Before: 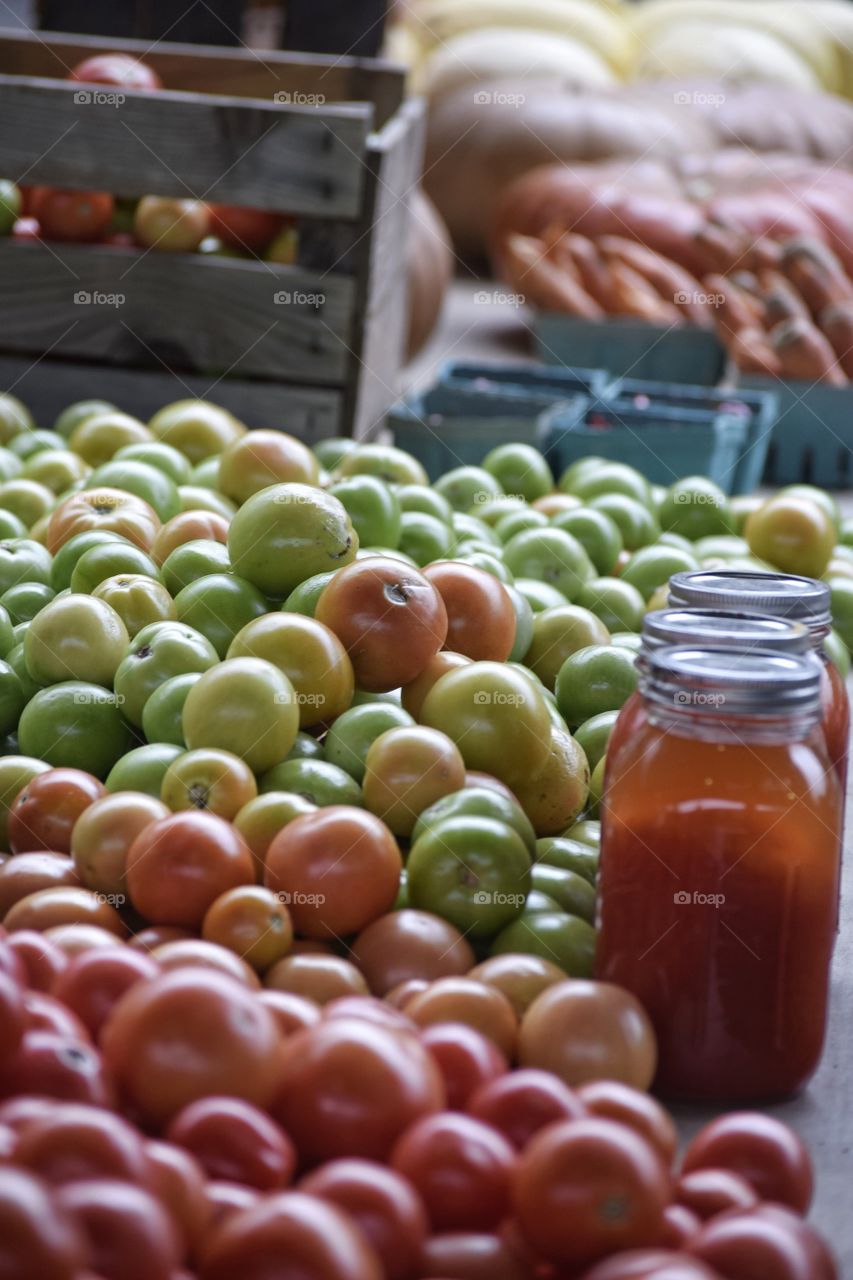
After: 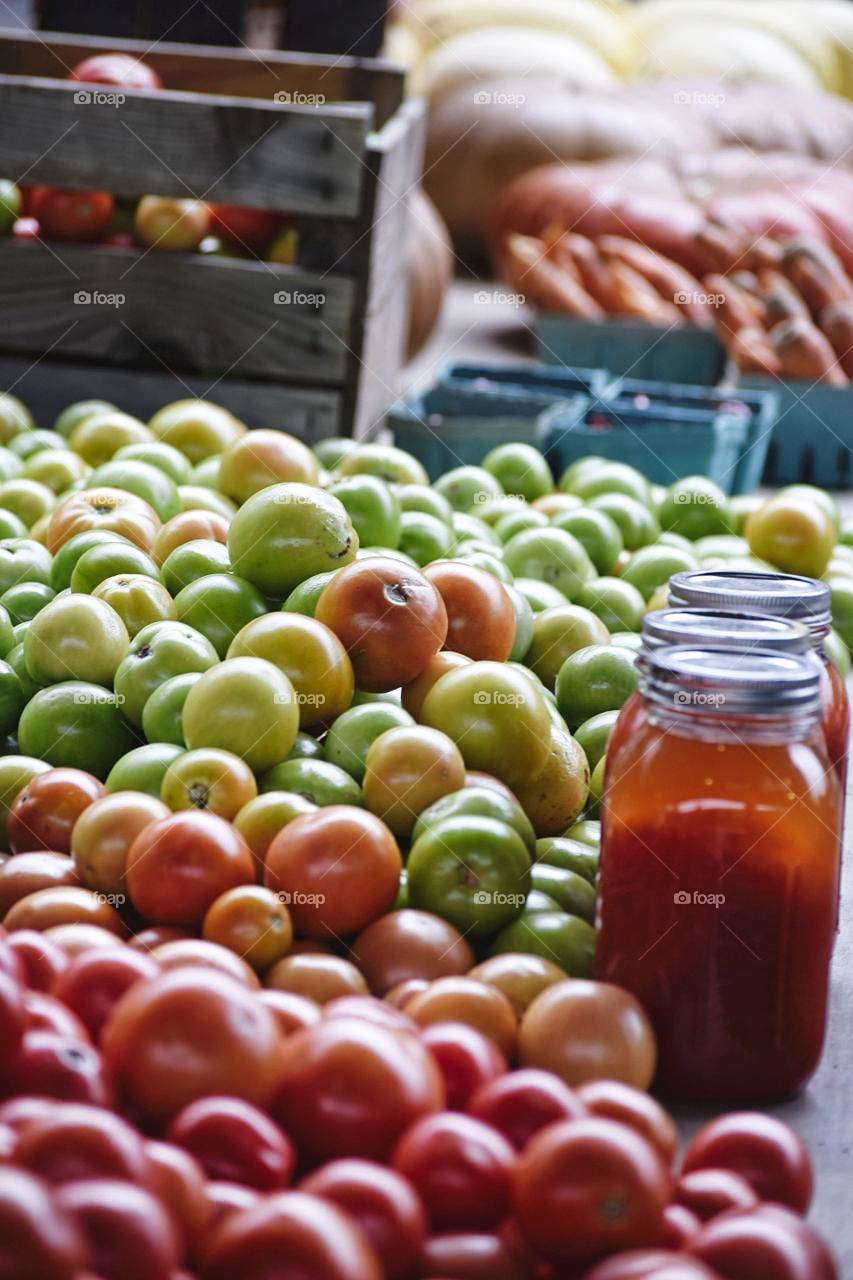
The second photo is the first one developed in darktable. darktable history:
tone curve: curves: ch0 [(0, 0) (0.003, 0.04) (0.011, 0.04) (0.025, 0.043) (0.044, 0.049) (0.069, 0.066) (0.1, 0.095) (0.136, 0.121) (0.177, 0.154) (0.224, 0.211) (0.277, 0.281) (0.335, 0.358) (0.399, 0.452) (0.468, 0.54) (0.543, 0.628) (0.623, 0.721) (0.709, 0.801) (0.801, 0.883) (0.898, 0.948) (1, 1)], preserve colors none
sharpen: amount 0.211
